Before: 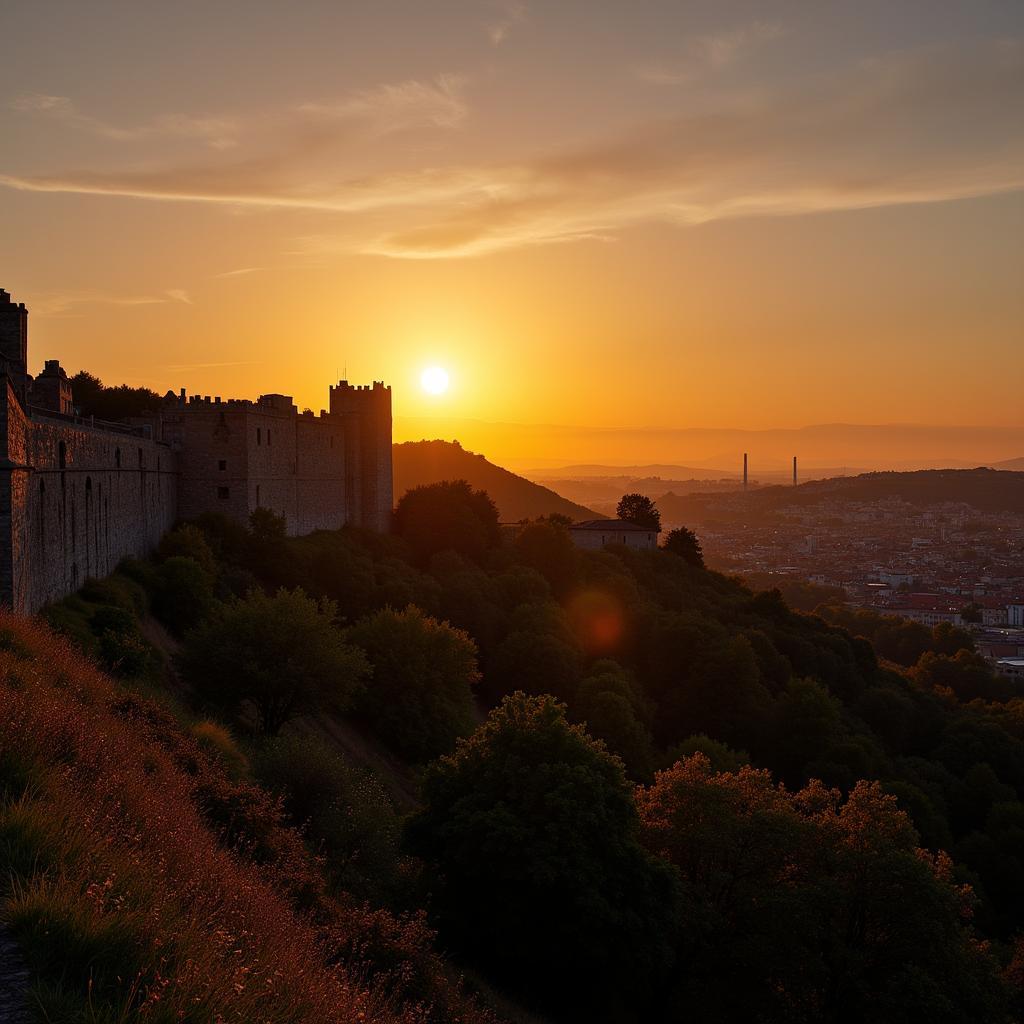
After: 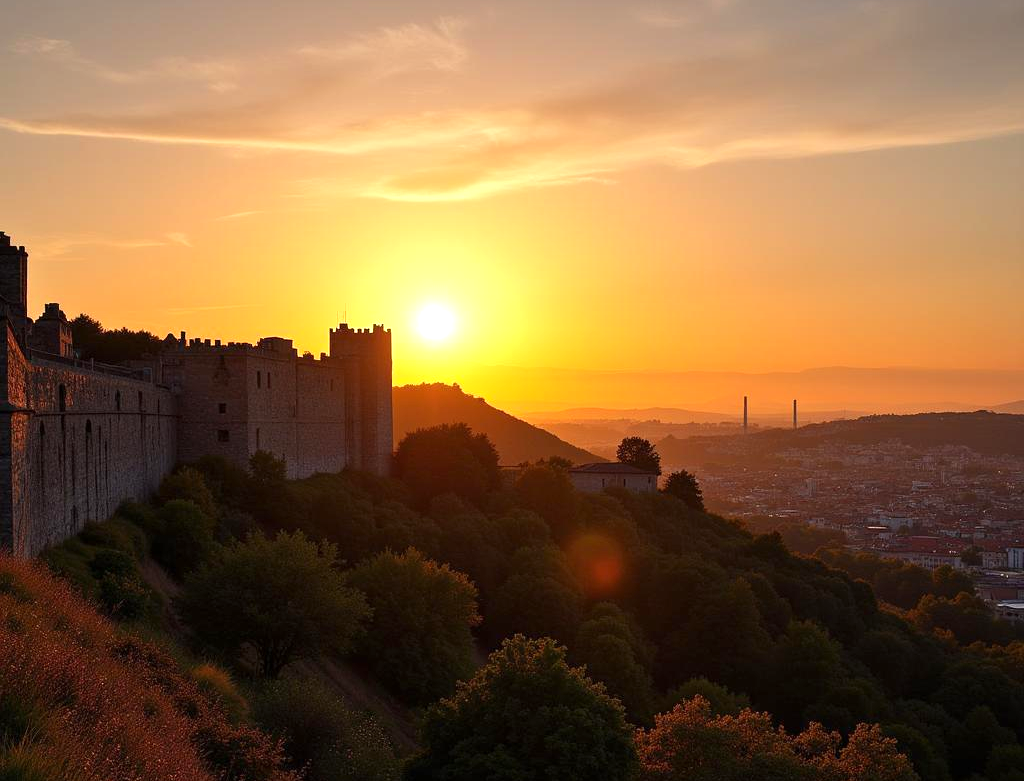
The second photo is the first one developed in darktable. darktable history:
exposure: exposure 0.654 EV, compensate highlight preservation false
crop: top 5.606%, bottom 18.079%
